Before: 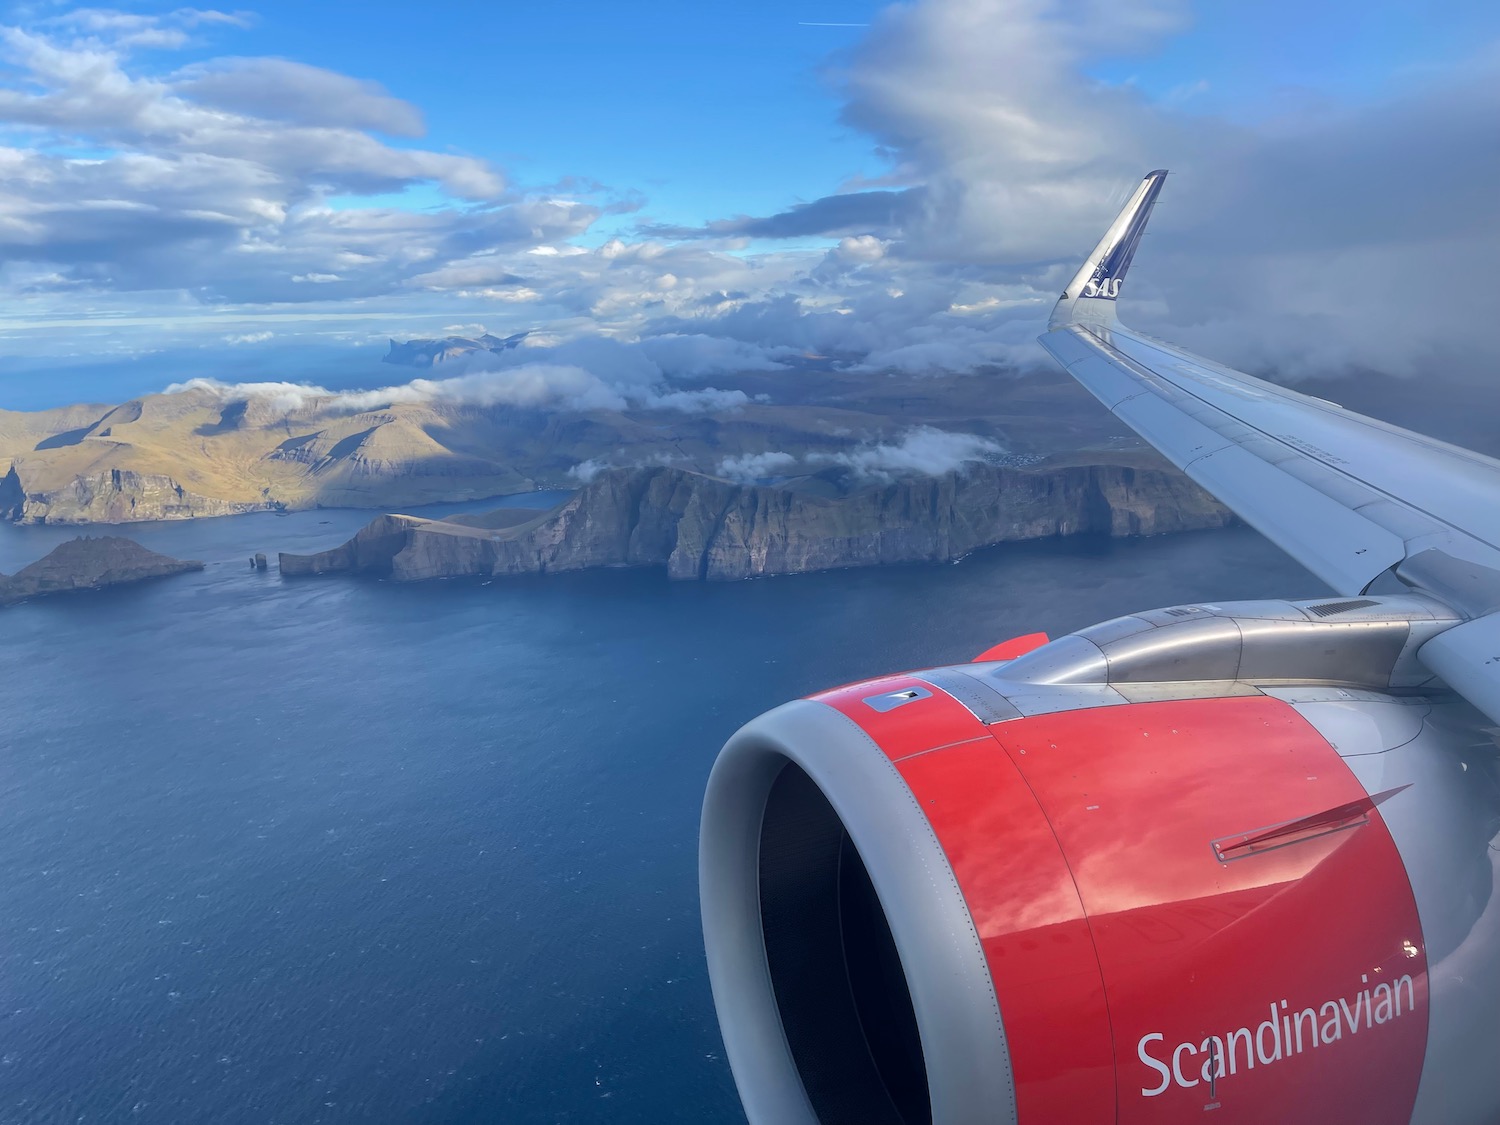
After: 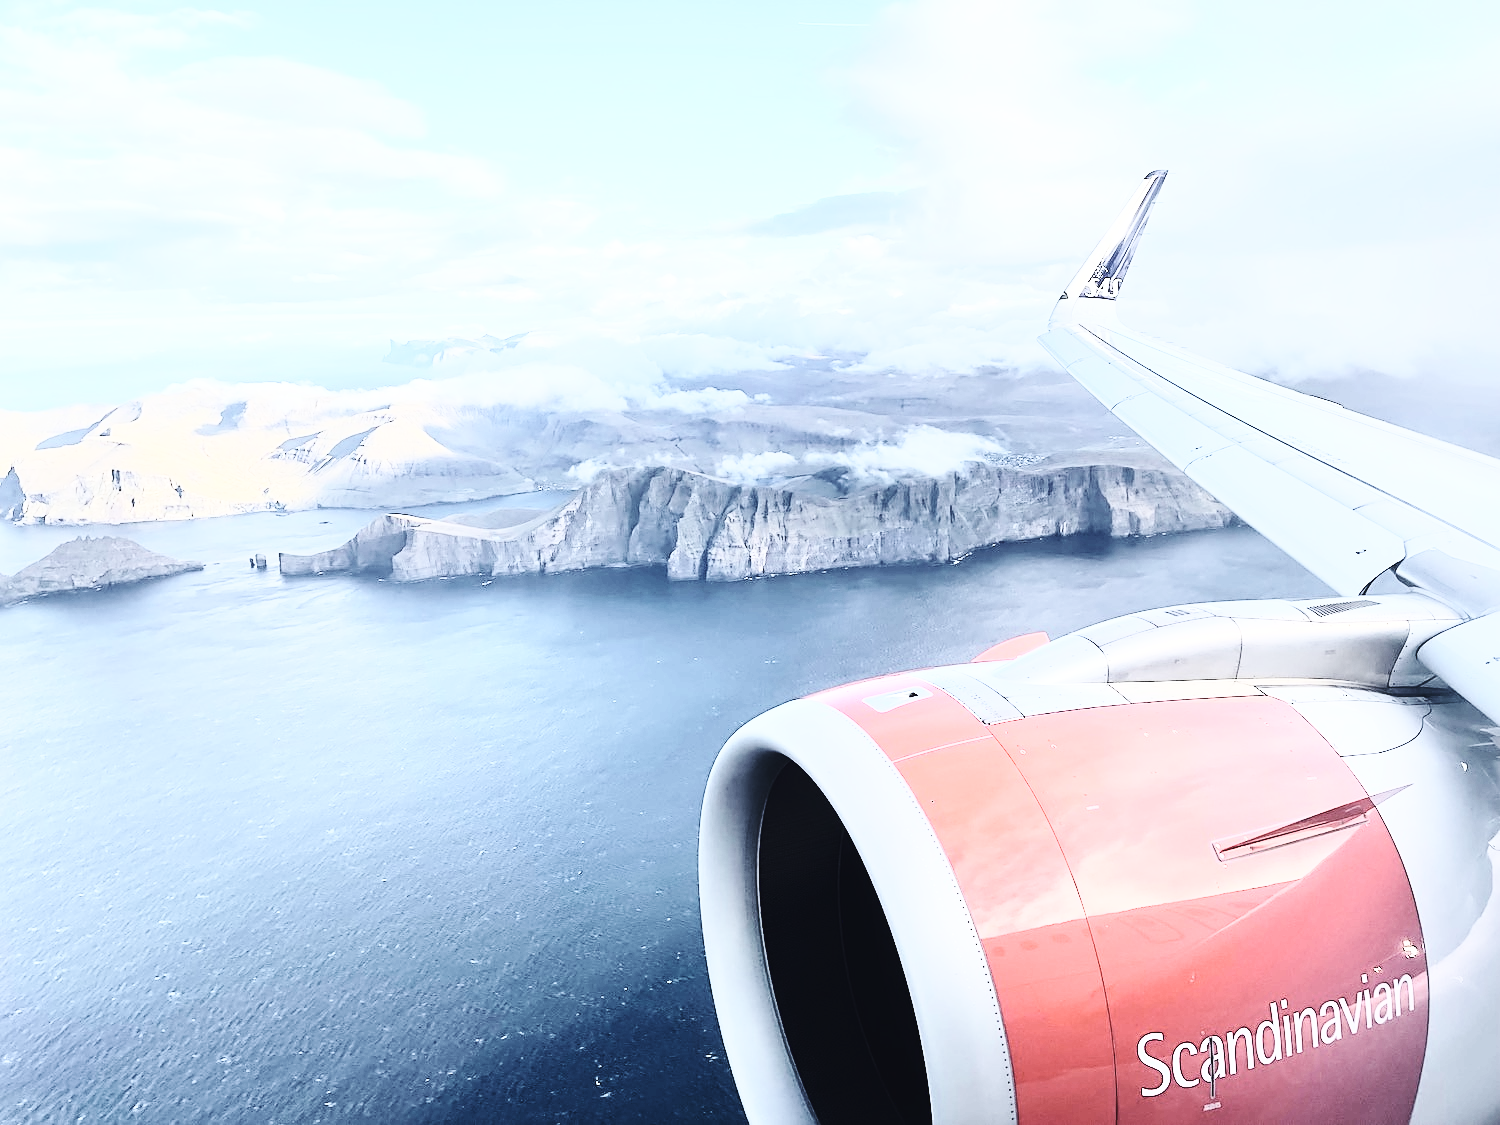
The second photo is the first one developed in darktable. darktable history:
base curve: curves: ch0 [(0, 0.007) (0.028, 0.063) (0.121, 0.311) (0.46, 0.743) (0.859, 0.957) (1, 1)], preserve colors none
rgb curve: curves: ch0 [(0, 0) (0.21, 0.15) (0.24, 0.21) (0.5, 0.75) (0.75, 0.96) (0.89, 0.99) (1, 1)]; ch1 [(0, 0.02) (0.21, 0.13) (0.25, 0.2) (0.5, 0.67) (0.75, 0.9) (0.89, 0.97) (1, 1)]; ch2 [(0, 0.02) (0.21, 0.13) (0.25, 0.2) (0.5, 0.67) (0.75, 0.9) (0.89, 0.97) (1, 1)], compensate middle gray true
contrast brightness saturation: contrast 0.25, saturation -0.31
sharpen: on, module defaults
